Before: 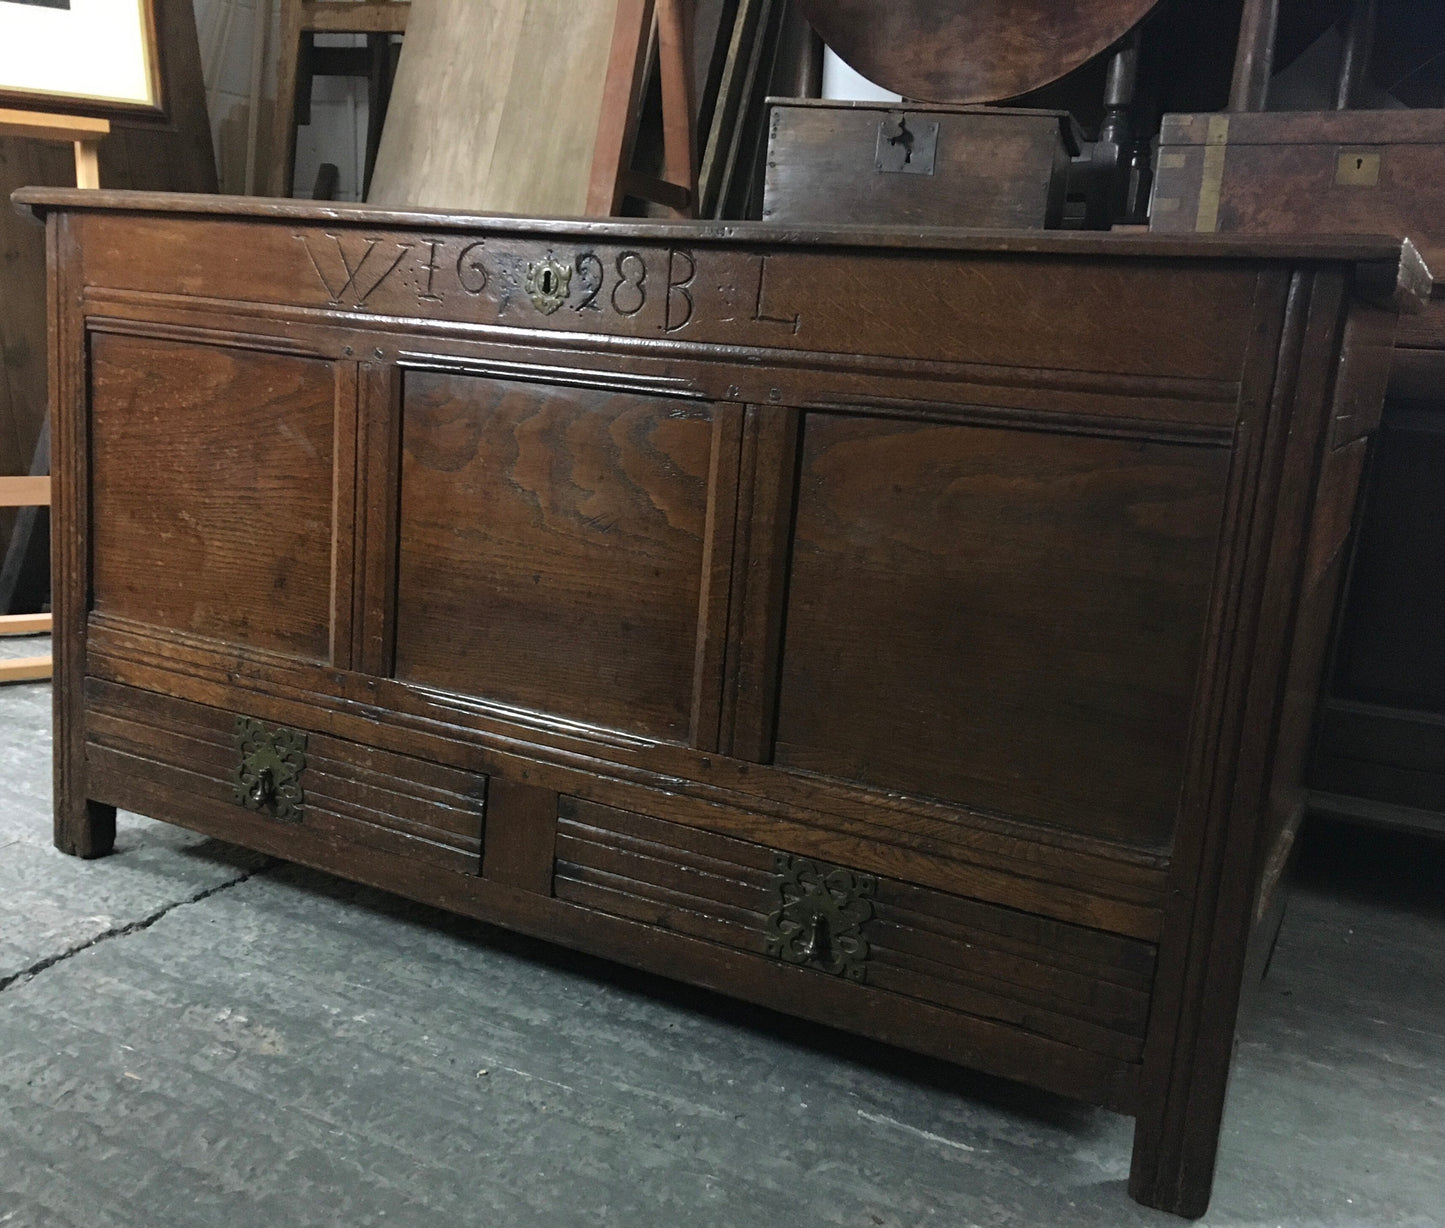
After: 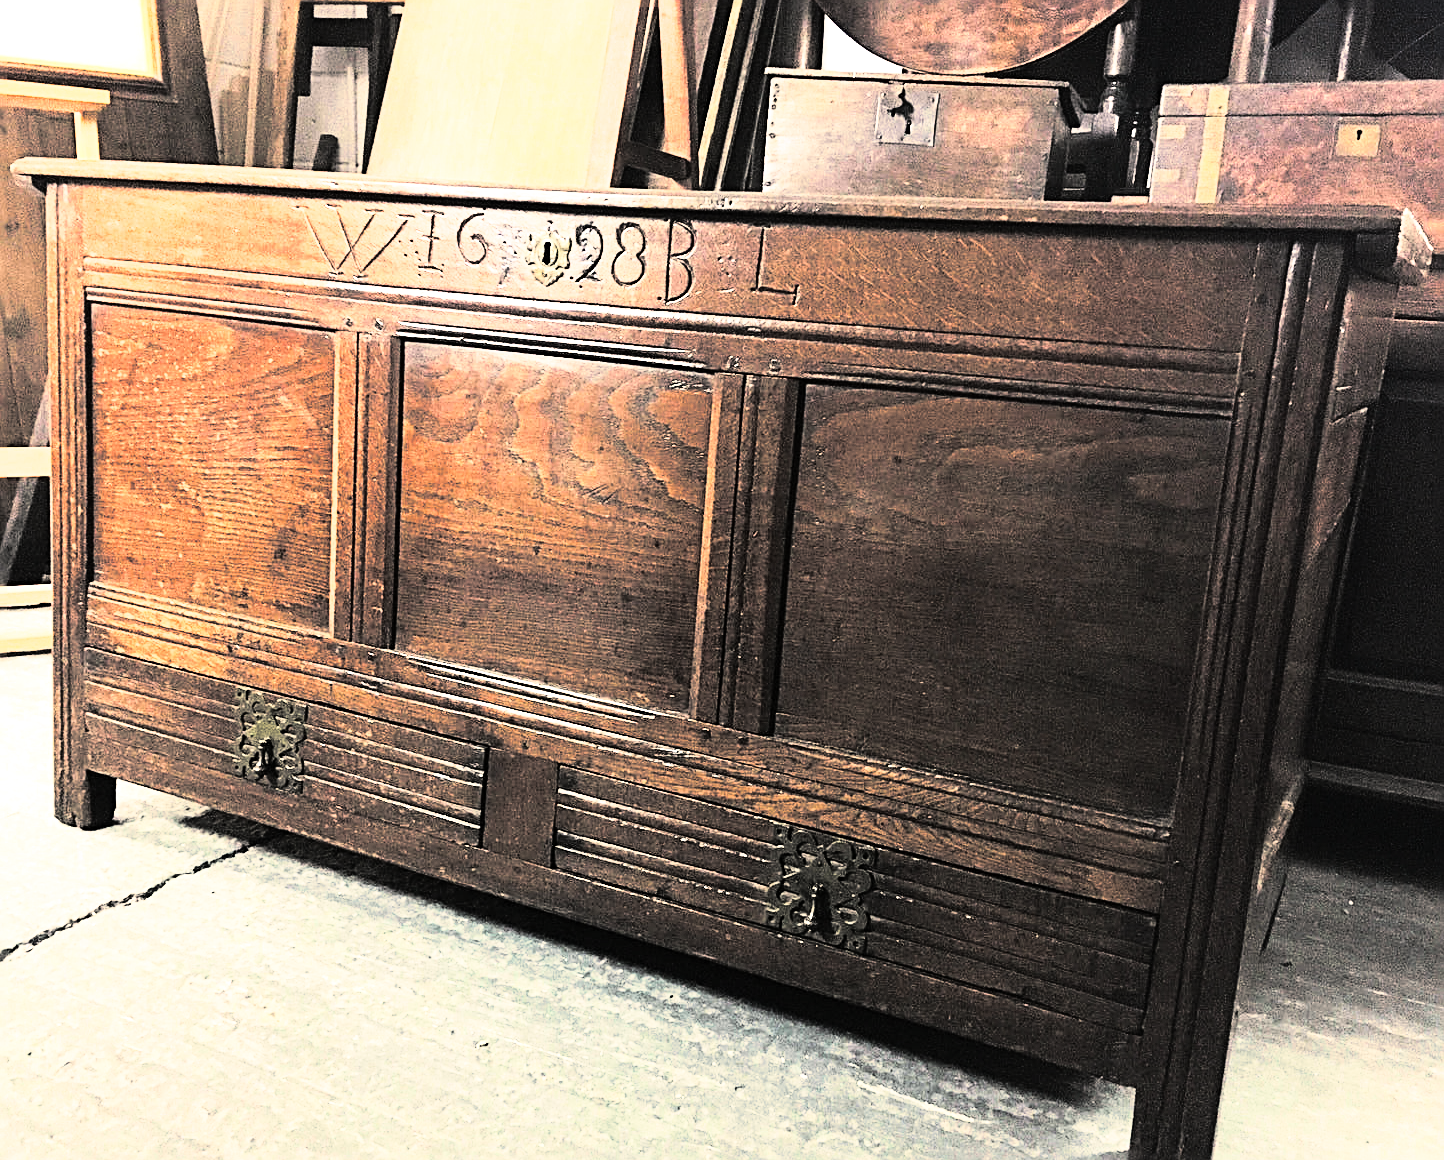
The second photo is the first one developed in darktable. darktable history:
crop and rotate: top 2.479%, bottom 3.018%
contrast brightness saturation: contrast 0.1, brightness 0.03, saturation 0.09
white balance: red 1.127, blue 0.943
sharpen: radius 2.676, amount 0.669
split-toning: shadows › hue 43.2°, shadows › saturation 0, highlights › hue 50.4°, highlights › saturation 1
rgb curve: curves: ch0 [(0, 0) (0.21, 0.15) (0.24, 0.21) (0.5, 0.75) (0.75, 0.96) (0.89, 0.99) (1, 1)]; ch1 [(0, 0.02) (0.21, 0.13) (0.25, 0.2) (0.5, 0.67) (0.75, 0.9) (0.89, 0.97) (1, 1)]; ch2 [(0, 0.02) (0.21, 0.13) (0.25, 0.2) (0.5, 0.67) (0.75, 0.9) (0.89, 0.97) (1, 1)], compensate middle gray true
exposure: black level correction 0, exposure 1.2 EV, compensate exposure bias true, compensate highlight preservation false
